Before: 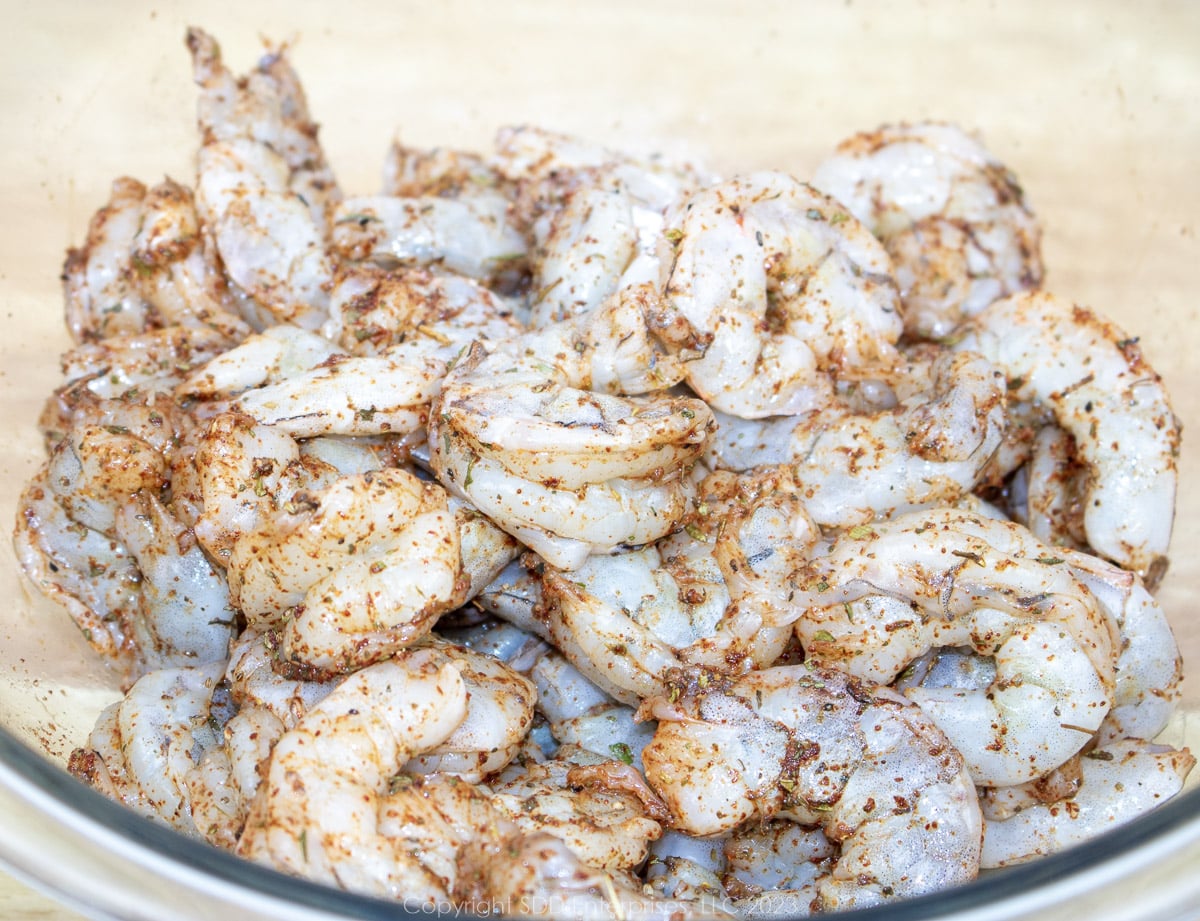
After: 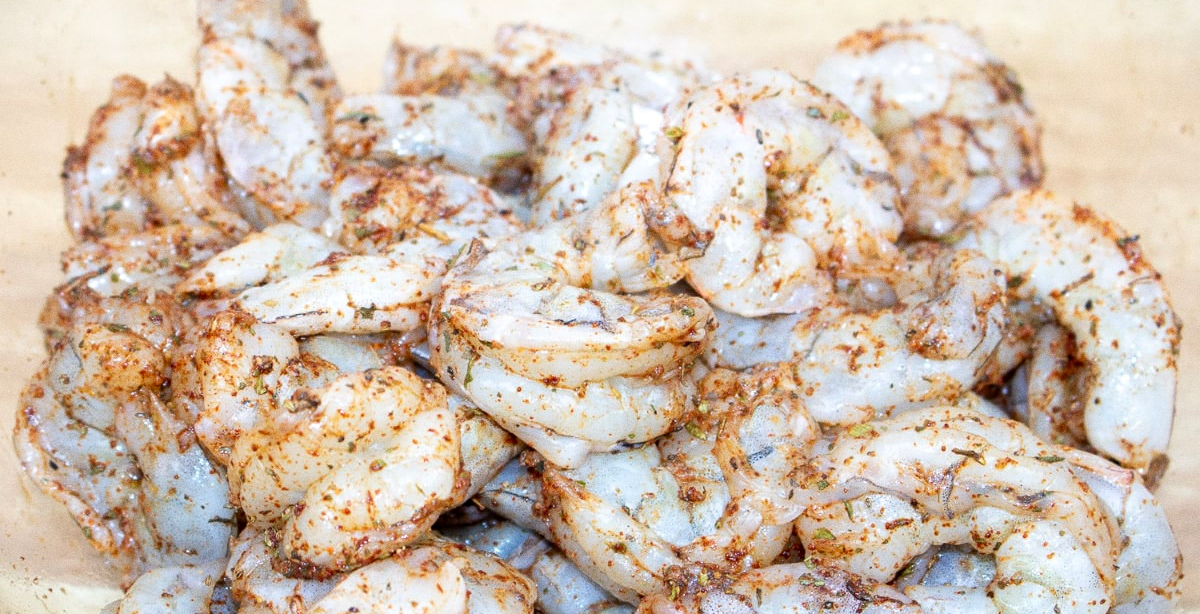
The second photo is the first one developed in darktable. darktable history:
crop: top 11.166%, bottom 22.168%
exposure: black level correction 0.001, exposure 0.014 EV, compensate highlight preservation false
white balance: emerald 1
grain: on, module defaults
